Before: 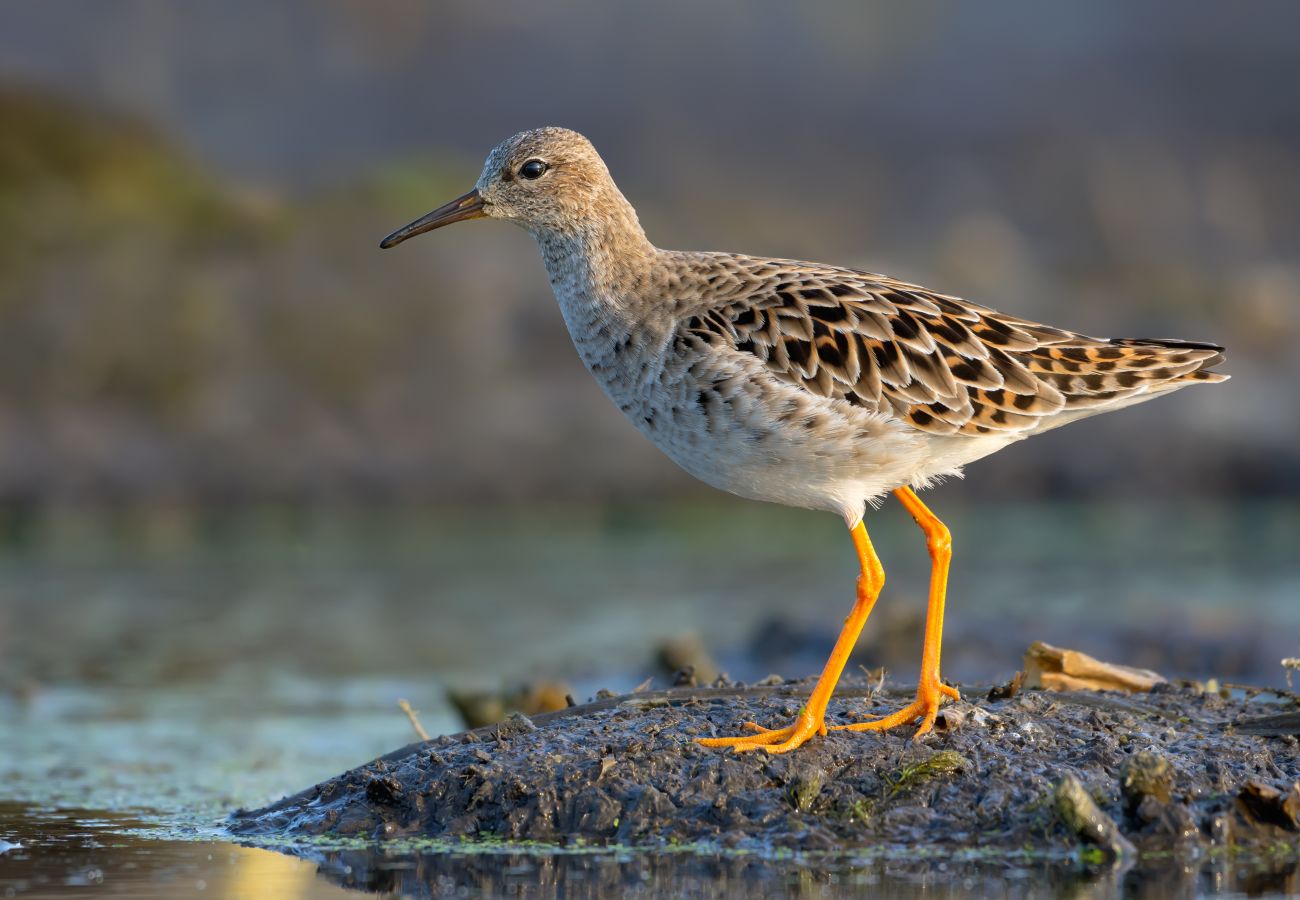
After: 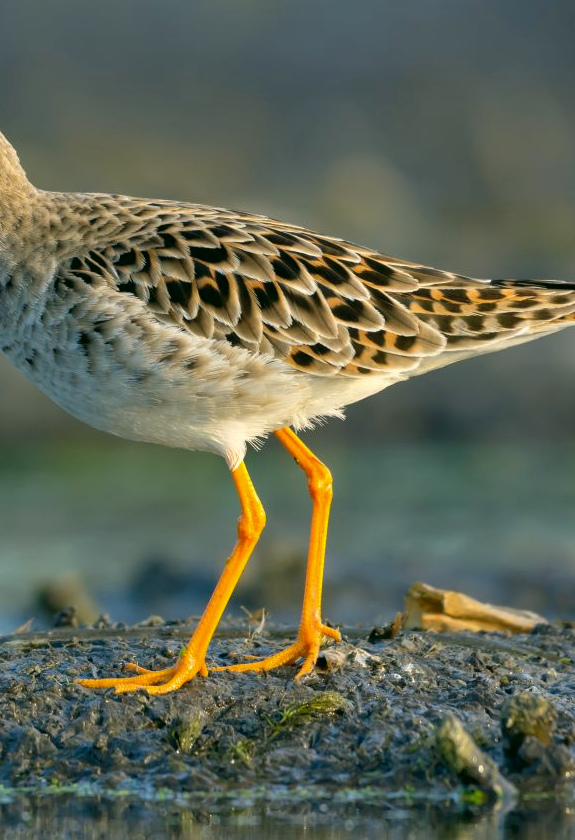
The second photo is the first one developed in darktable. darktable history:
crop: left 47.628%, top 6.643%, right 7.874%
color correction: highlights a* -0.482, highlights b* 9.48, shadows a* -9.48, shadows b* 0.803
